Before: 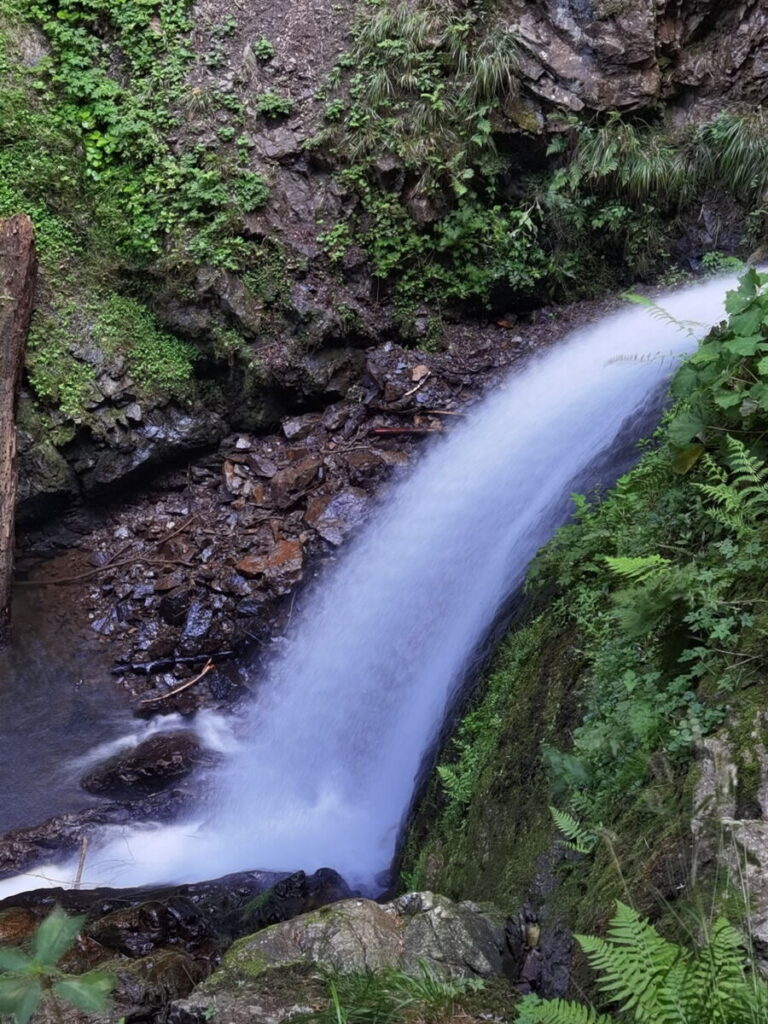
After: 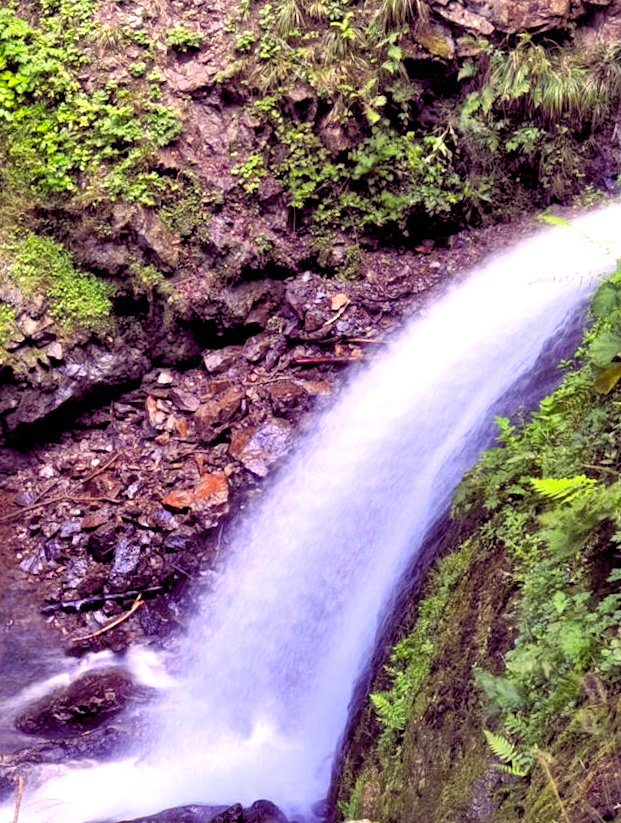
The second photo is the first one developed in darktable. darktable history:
rgb levels: preserve colors sum RGB, levels [[0.038, 0.433, 0.934], [0, 0.5, 1], [0, 0.5, 1]]
rotate and perspective: rotation -2°, crop left 0.022, crop right 0.978, crop top 0.049, crop bottom 0.951
contrast brightness saturation: contrast 0.08, saturation 0.02
color balance rgb: shadows lift › chroma 6.43%, shadows lift › hue 305.74°, highlights gain › chroma 2.43%, highlights gain › hue 35.74°, global offset › chroma 0.28%, global offset › hue 320.29°, linear chroma grading › global chroma 5.5%, perceptual saturation grading › global saturation 30%, contrast 5.15%
local contrast: mode bilateral grid, contrast 20, coarseness 20, detail 150%, midtone range 0.2
crop: left 9.929%, top 3.475%, right 9.188%, bottom 9.529%
exposure: exposure 1.137 EV, compensate highlight preservation false
white balance: red 1.029, blue 0.92
